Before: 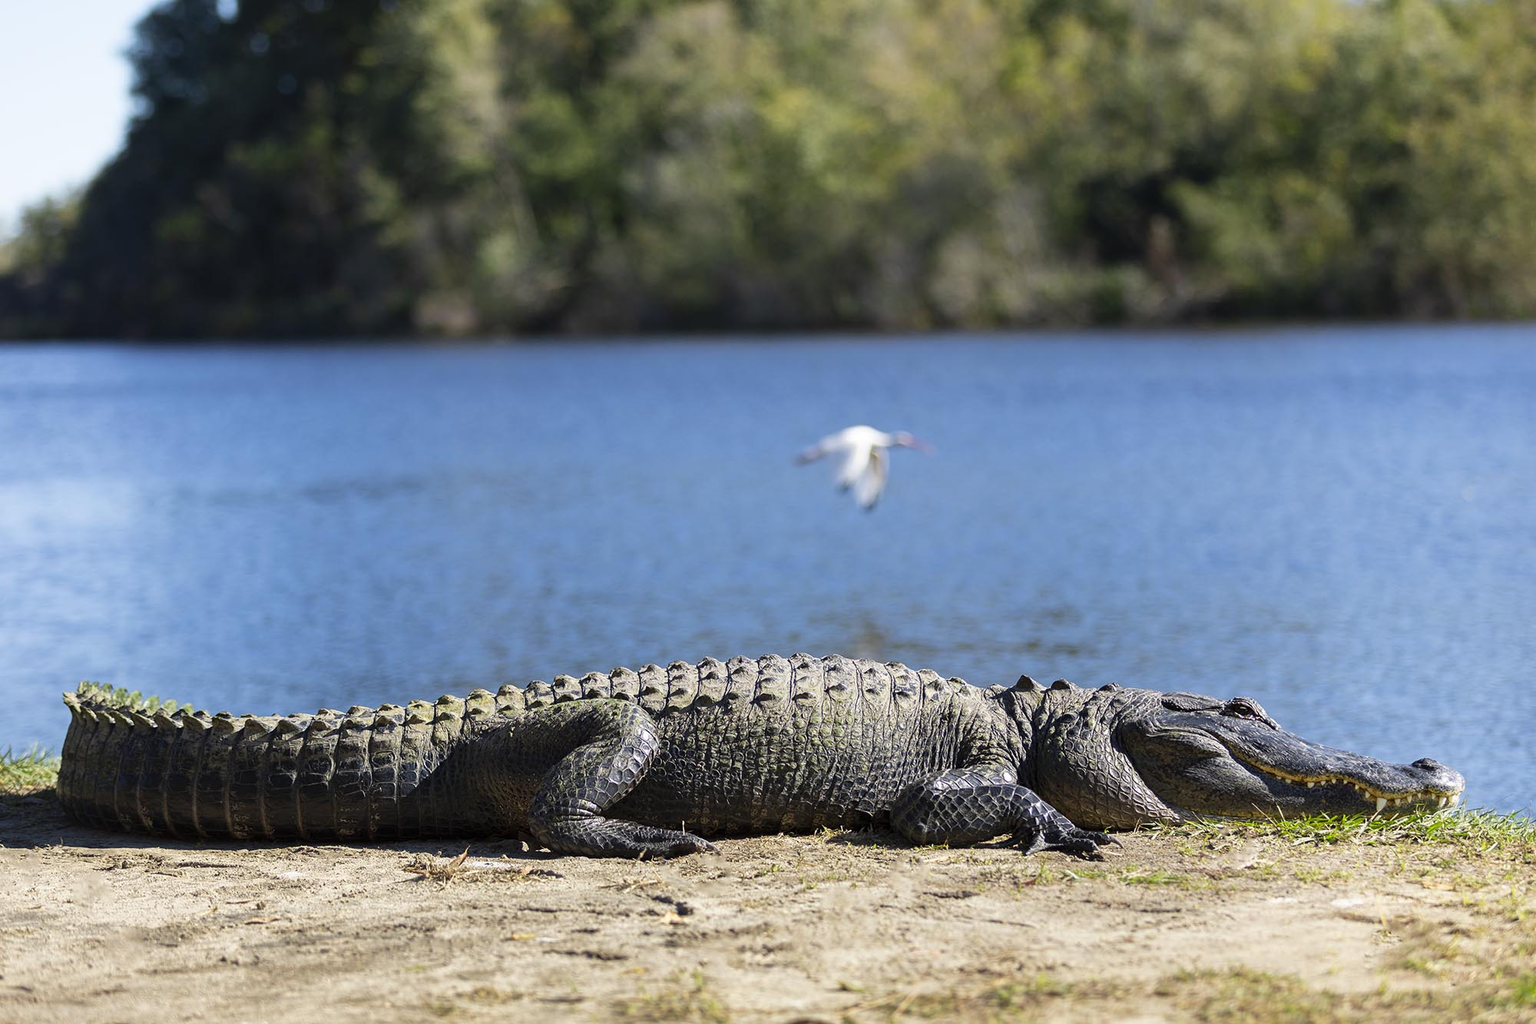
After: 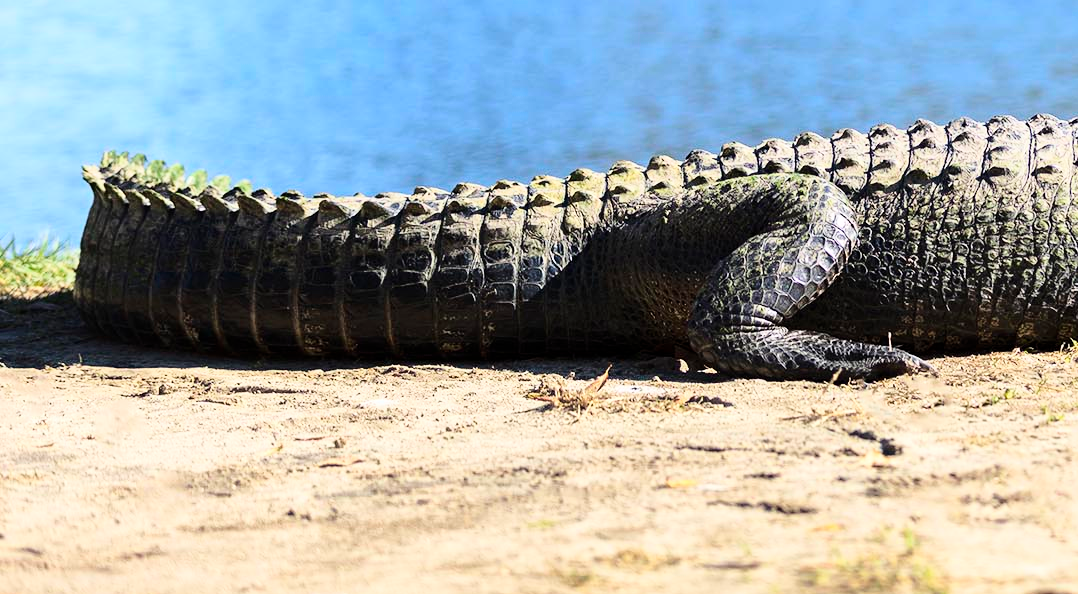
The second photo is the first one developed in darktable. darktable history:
base curve: curves: ch0 [(0, 0) (0.028, 0.03) (0.121, 0.232) (0.46, 0.748) (0.859, 0.968) (1, 1)]
crop and rotate: top 55.286%, right 46.079%, bottom 0.146%
